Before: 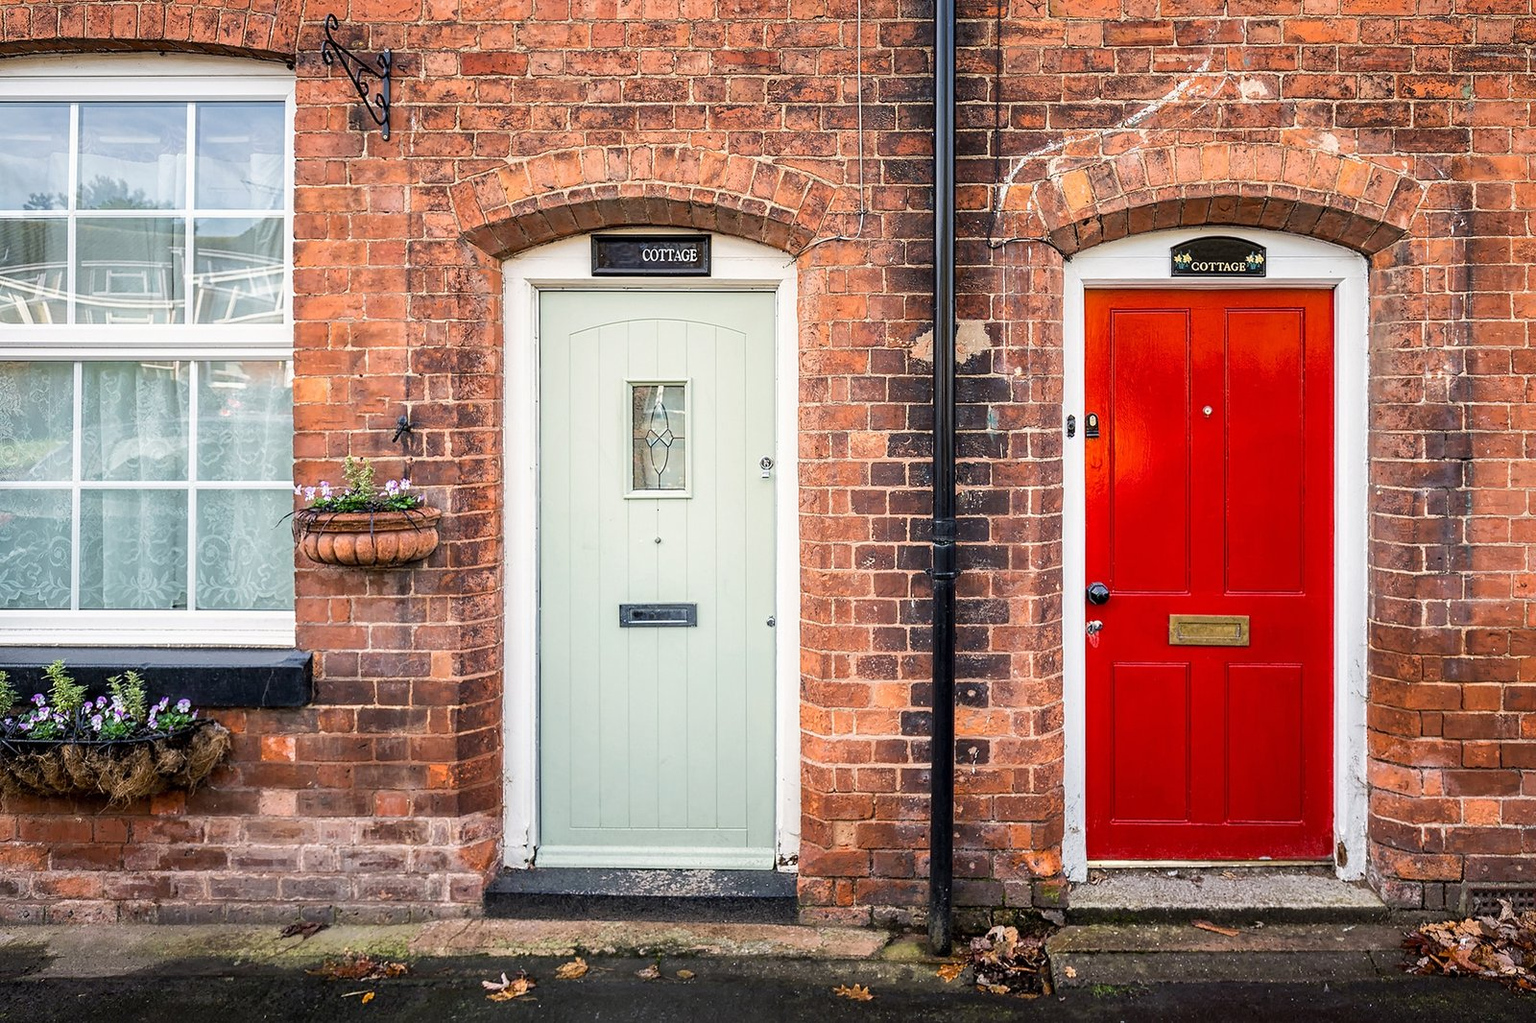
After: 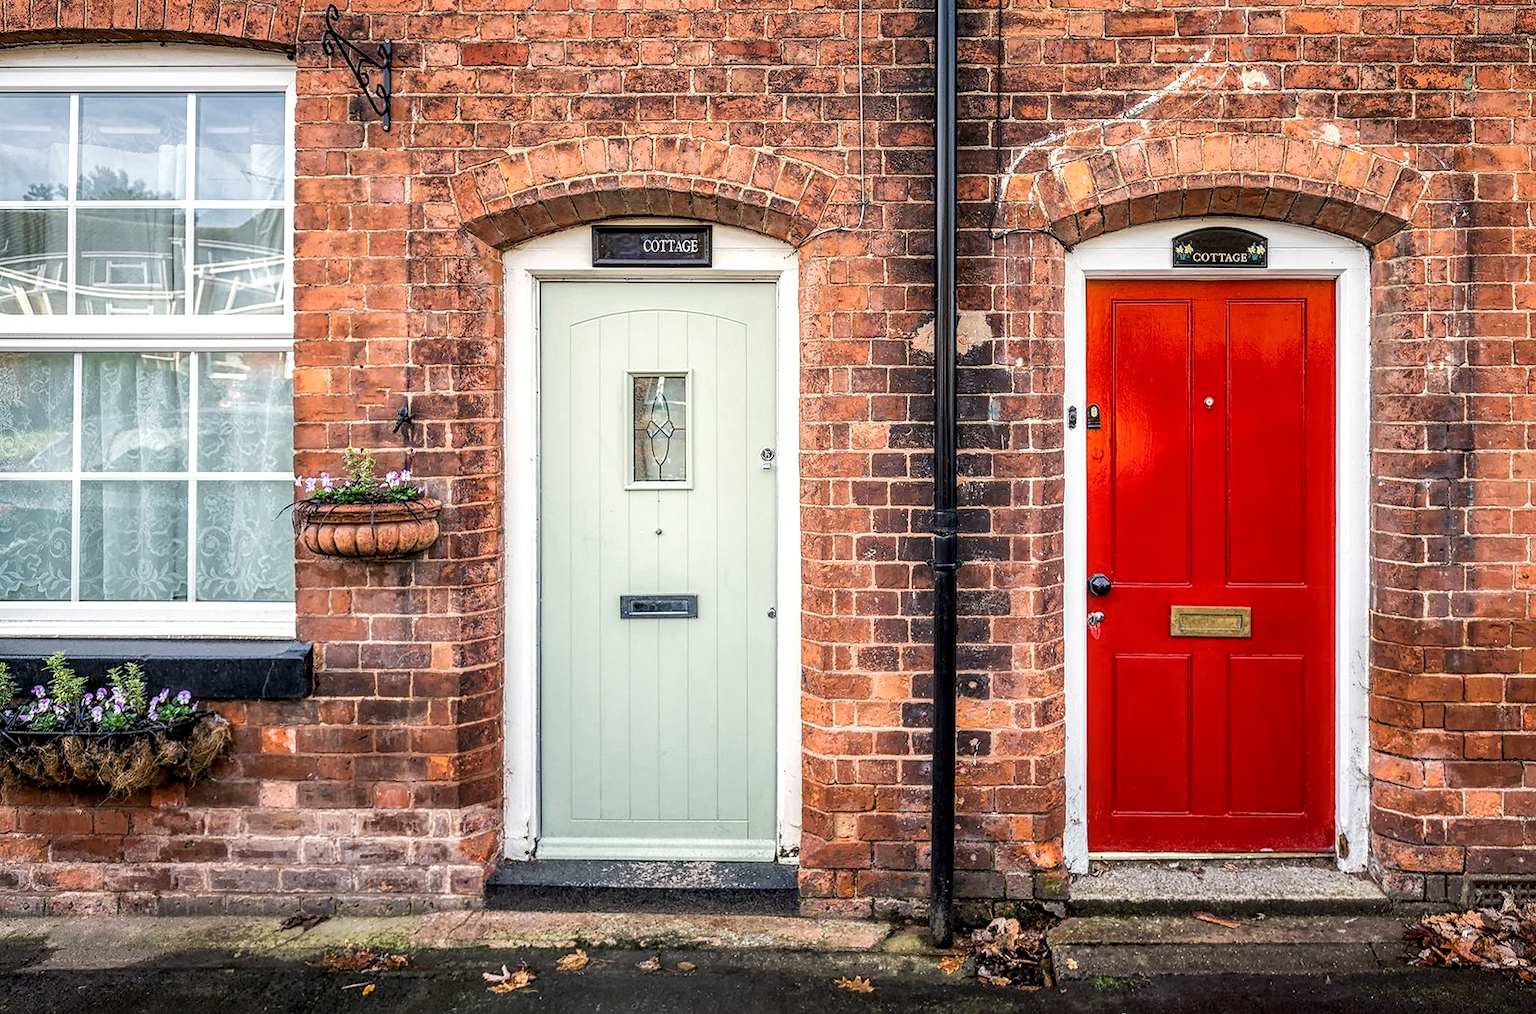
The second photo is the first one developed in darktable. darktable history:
crop: top 0.939%, right 0.102%
local contrast: highlights 62%, detail 143%, midtone range 0.424
